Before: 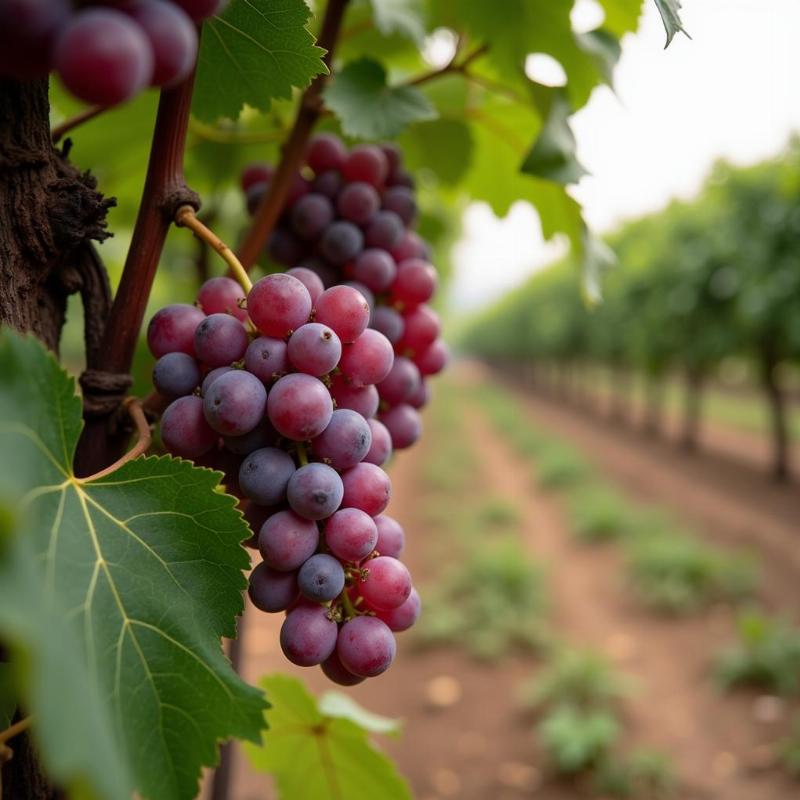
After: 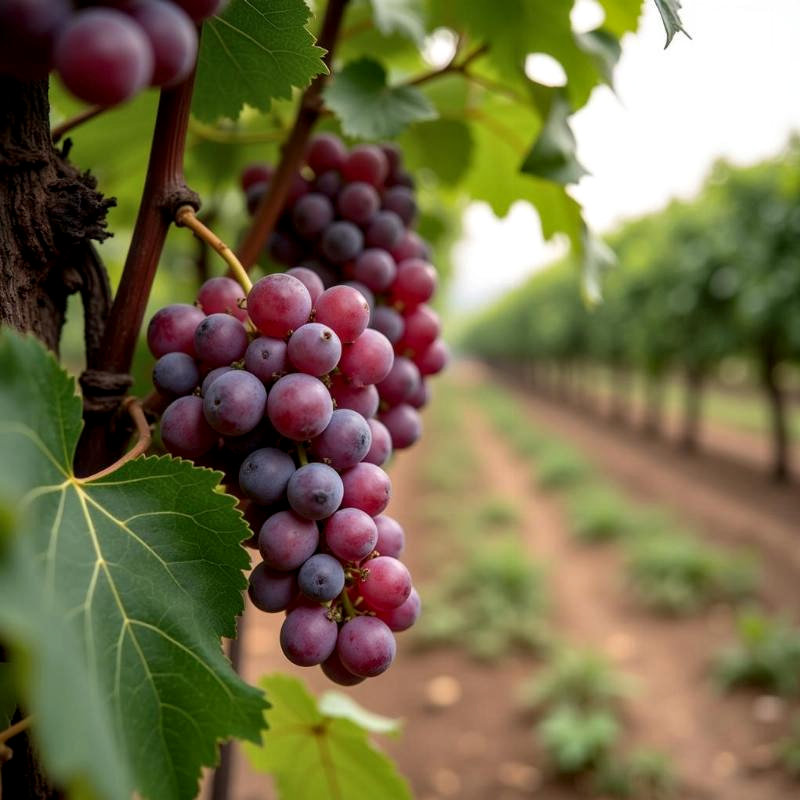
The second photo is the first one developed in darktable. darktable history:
local contrast: detail 130%
tone equalizer: on, module defaults
levels: mode automatic, levels [0, 0.499, 1]
